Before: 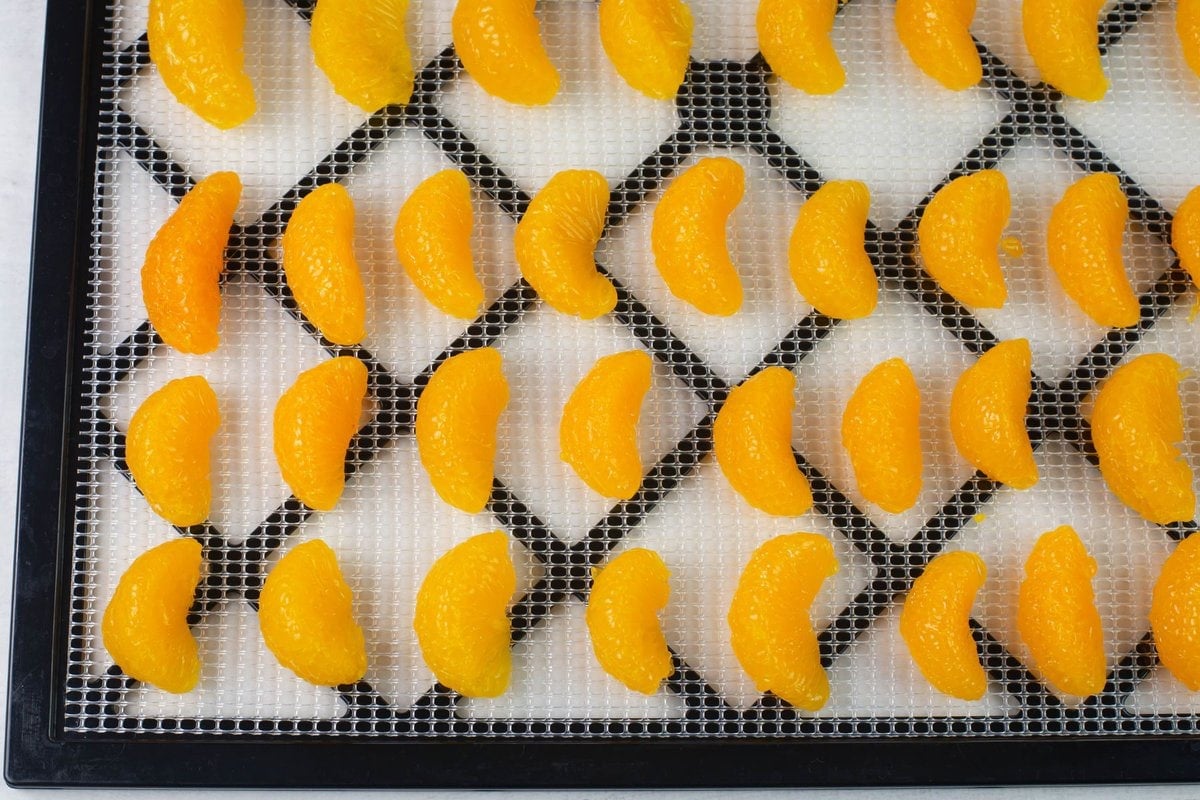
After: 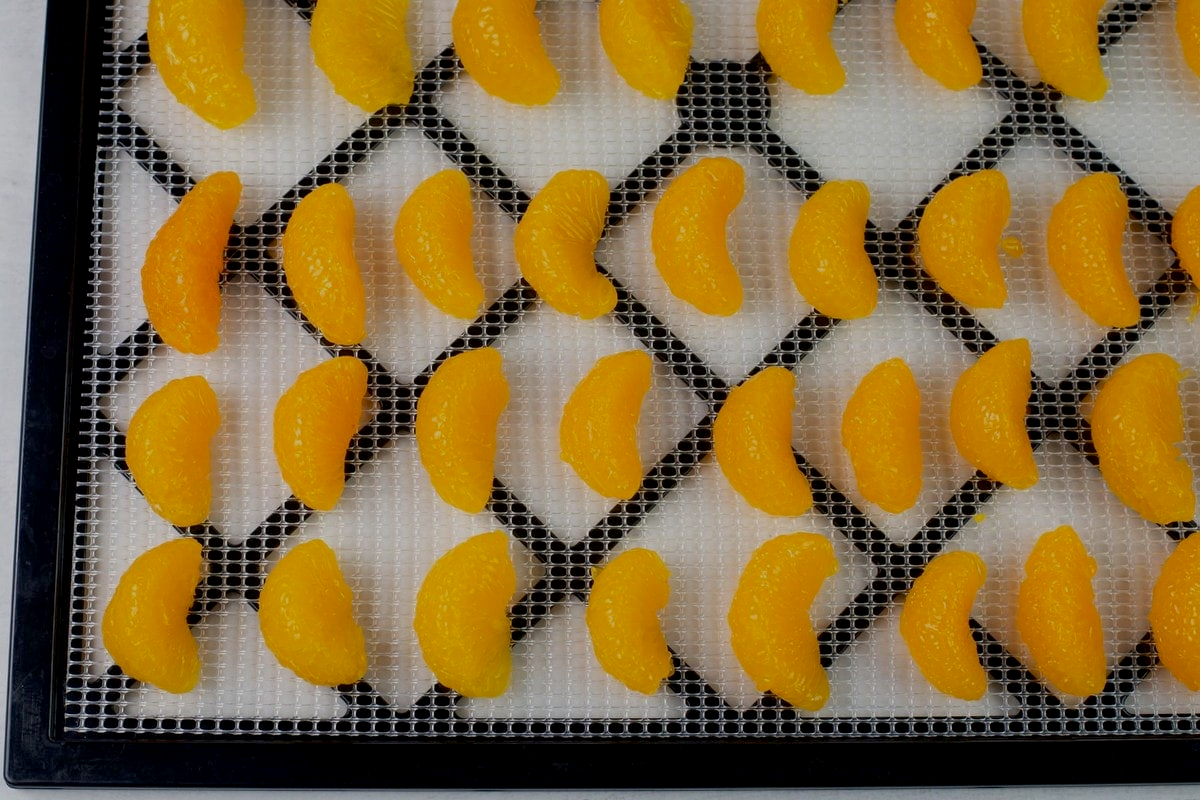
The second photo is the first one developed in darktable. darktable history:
exposure: black level correction 0.009, exposure -0.658 EV, compensate exposure bias true, compensate highlight preservation false
